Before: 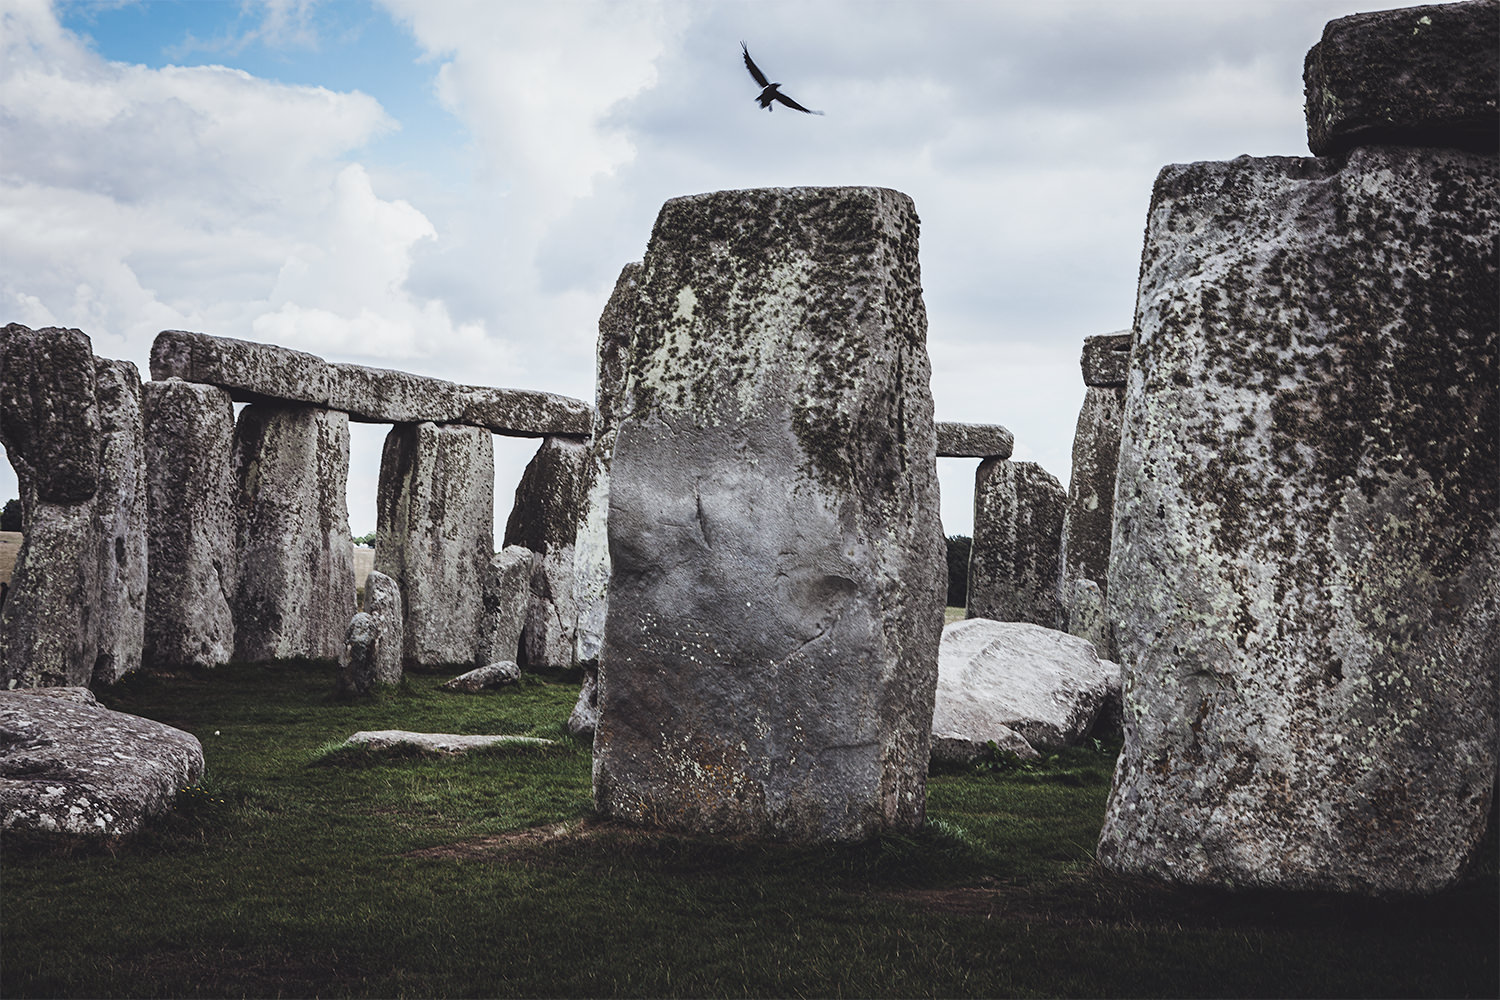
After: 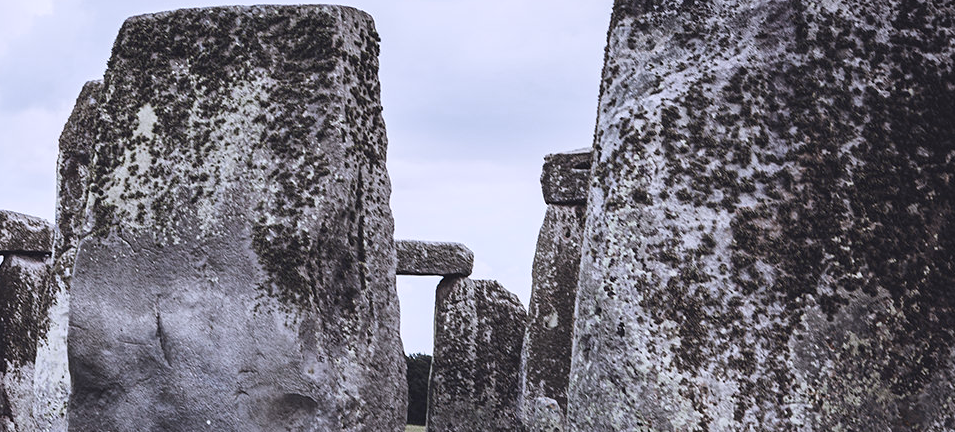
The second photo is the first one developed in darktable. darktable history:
crop: left 36.005%, top 18.293%, right 0.31%, bottom 38.444%
white balance: red 1.004, blue 1.096
